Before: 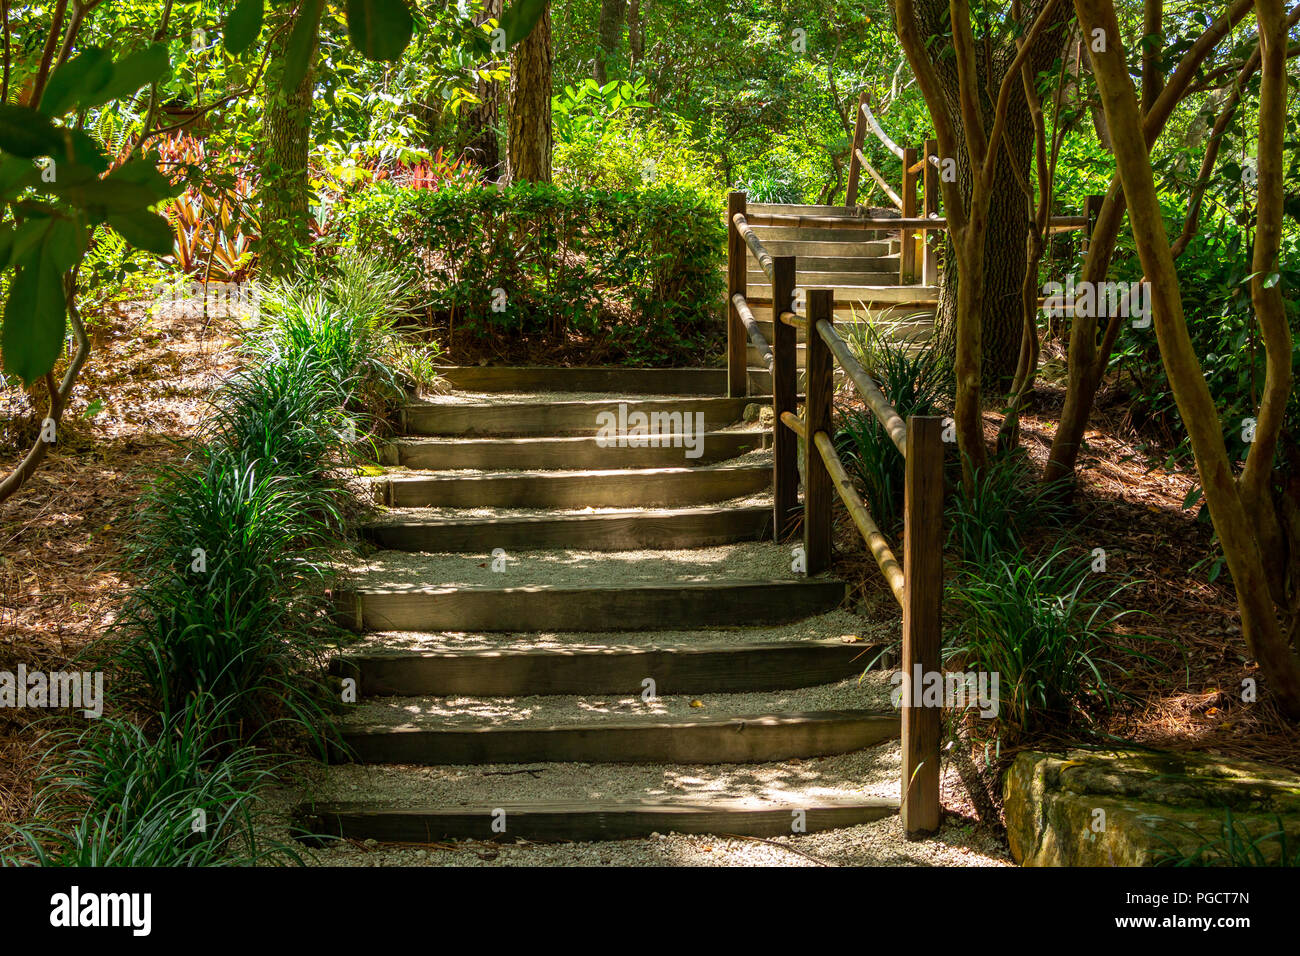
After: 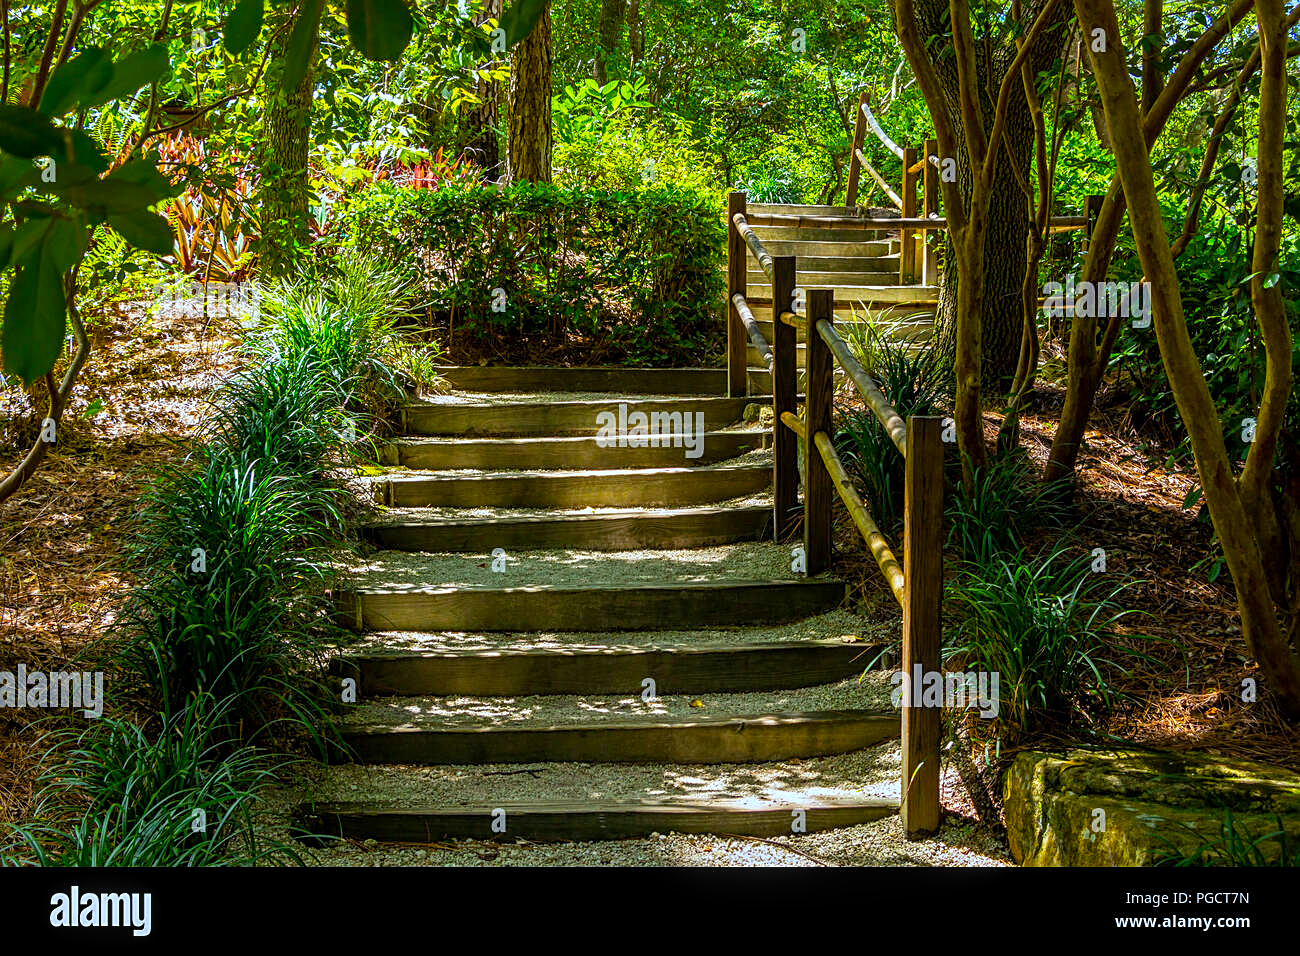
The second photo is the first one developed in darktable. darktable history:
sharpen: on, module defaults
white balance: red 0.924, blue 1.095
local contrast: on, module defaults
color balance rgb: linear chroma grading › global chroma 15%, perceptual saturation grading › global saturation 30%
